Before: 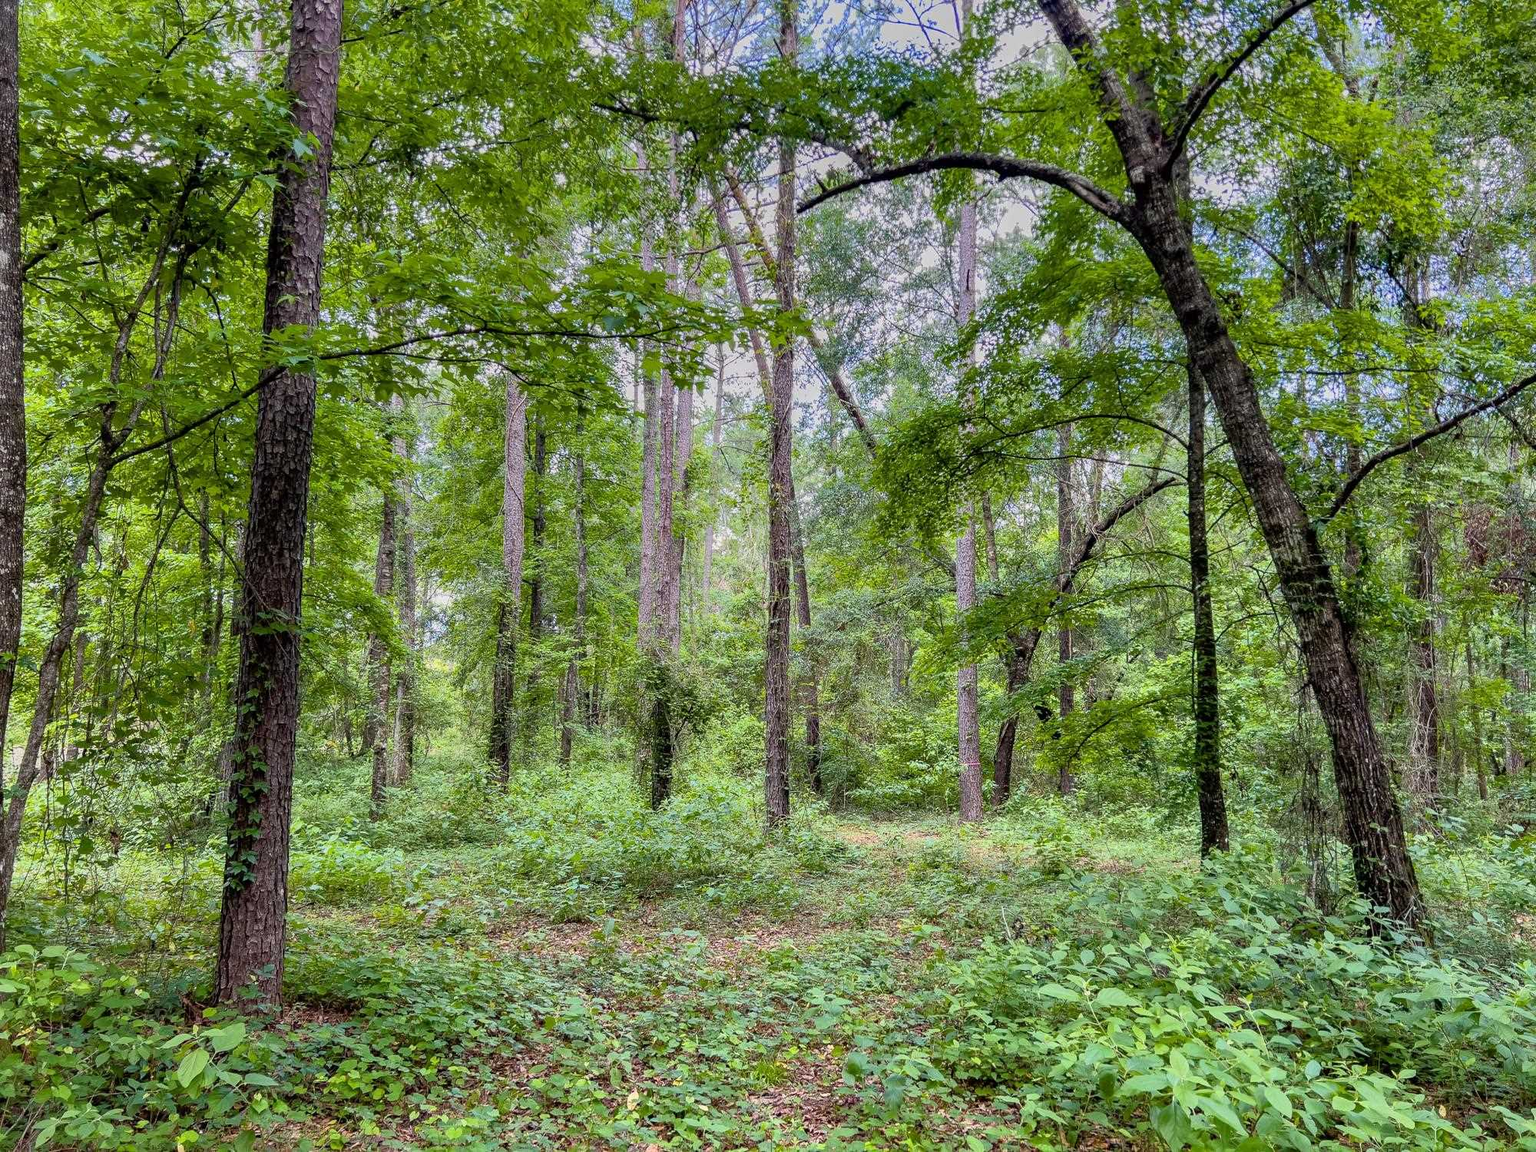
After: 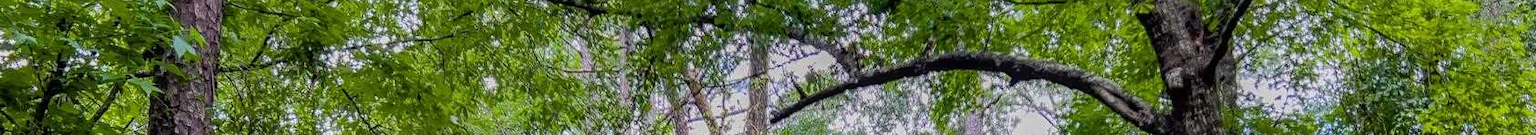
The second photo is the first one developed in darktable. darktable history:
crop and rotate: left 9.644%, top 9.491%, right 6.021%, bottom 80.509%
white balance: red 1, blue 1
local contrast: detail 110%
